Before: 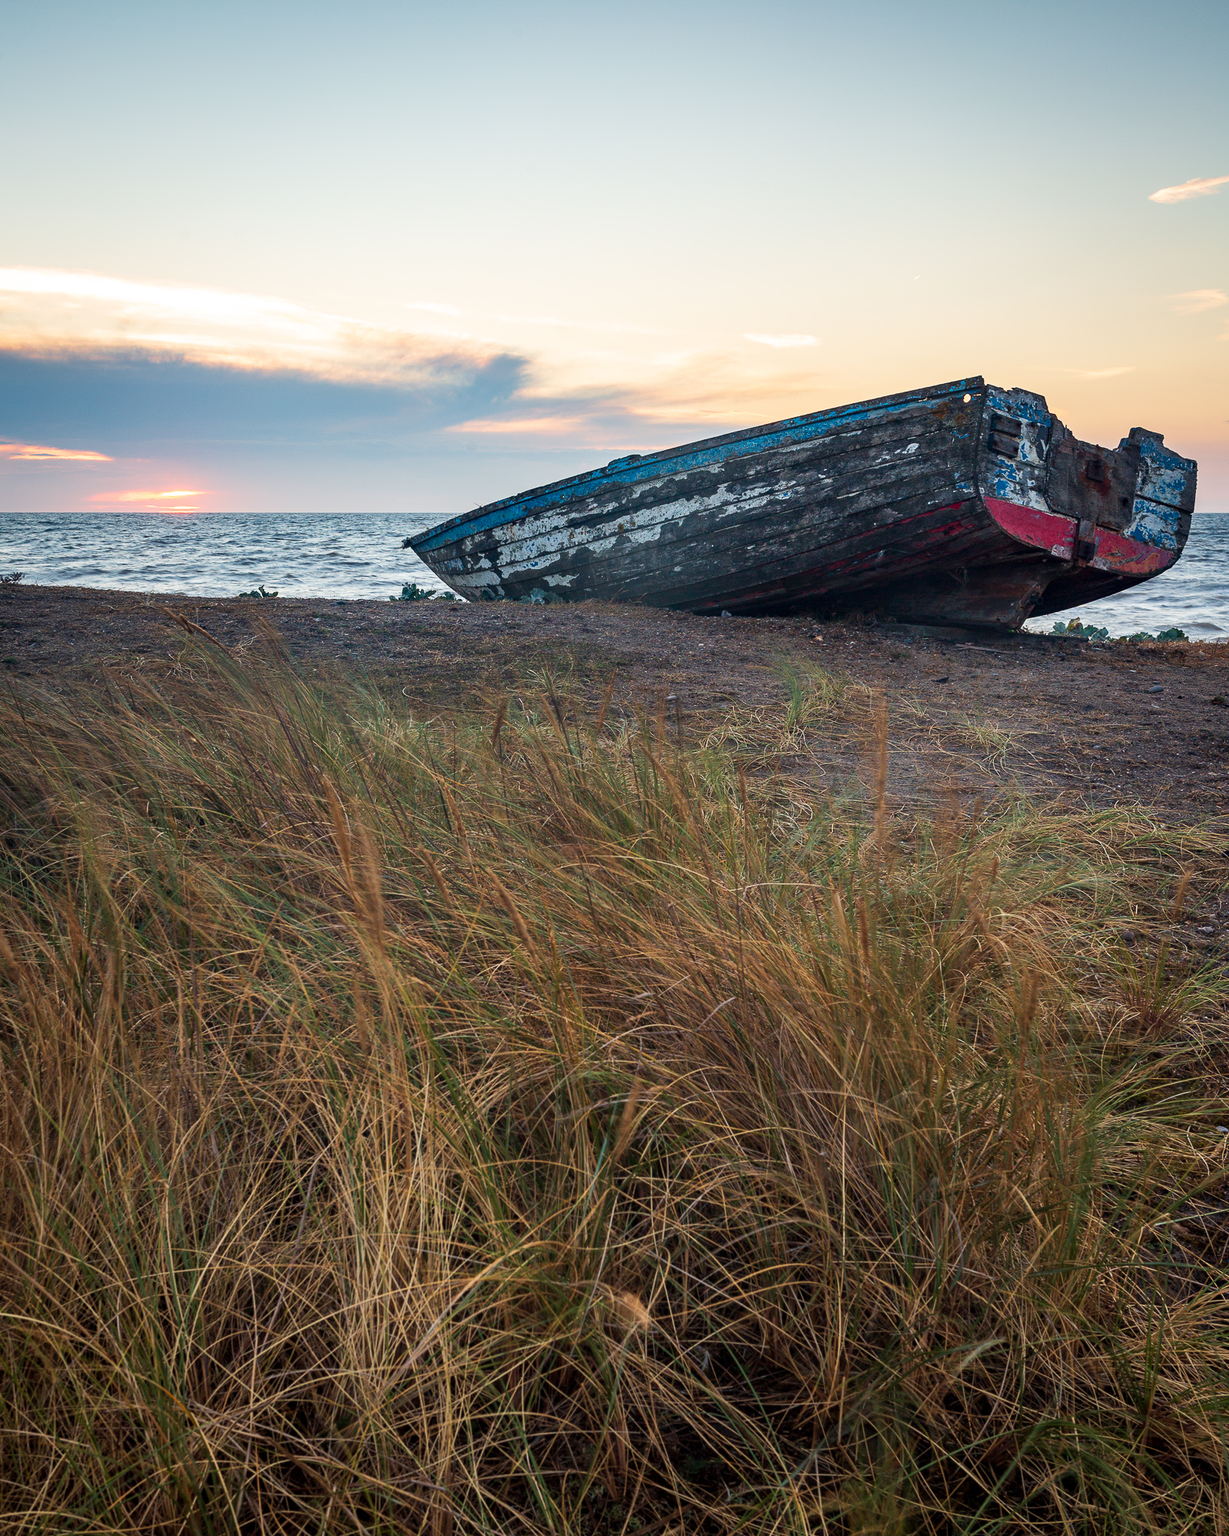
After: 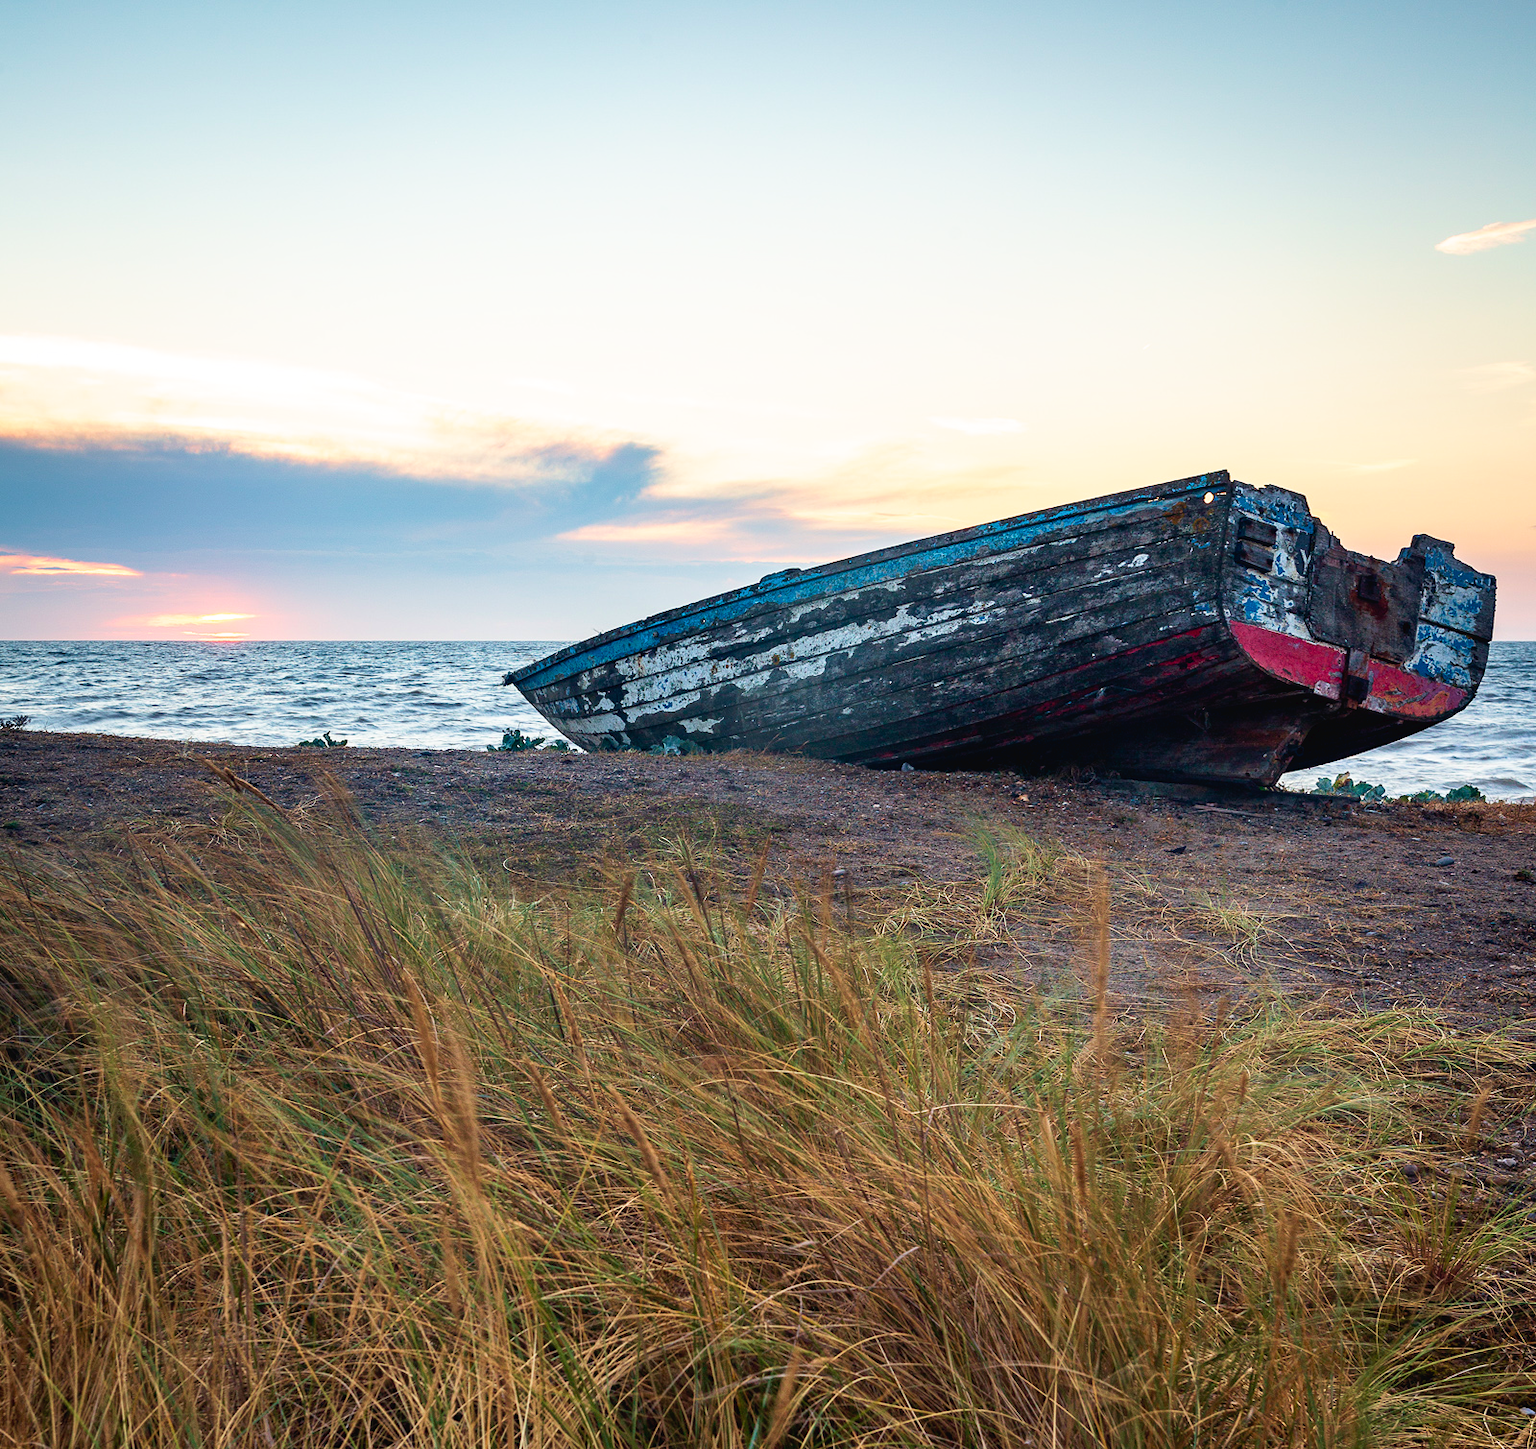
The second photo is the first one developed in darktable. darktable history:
crop: bottom 24.493%
tone curve: curves: ch0 [(0, 0) (0.003, 0.022) (0.011, 0.025) (0.025, 0.025) (0.044, 0.029) (0.069, 0.042) (0.1, 0.068) (0.136, 0.118) (0.177, 0.176) (0.224, 0.233) (0.277, 0.299) (0.335, 0.371) (0.399, 0.448) (0.468, 0.526) (0.543, 0.605) (0.623, 0.684) (0.709, 0.775) (0.801, 0.869) (0.898, 0.957) (1, 1)], preserve colors none
velvia: on, module defaults
